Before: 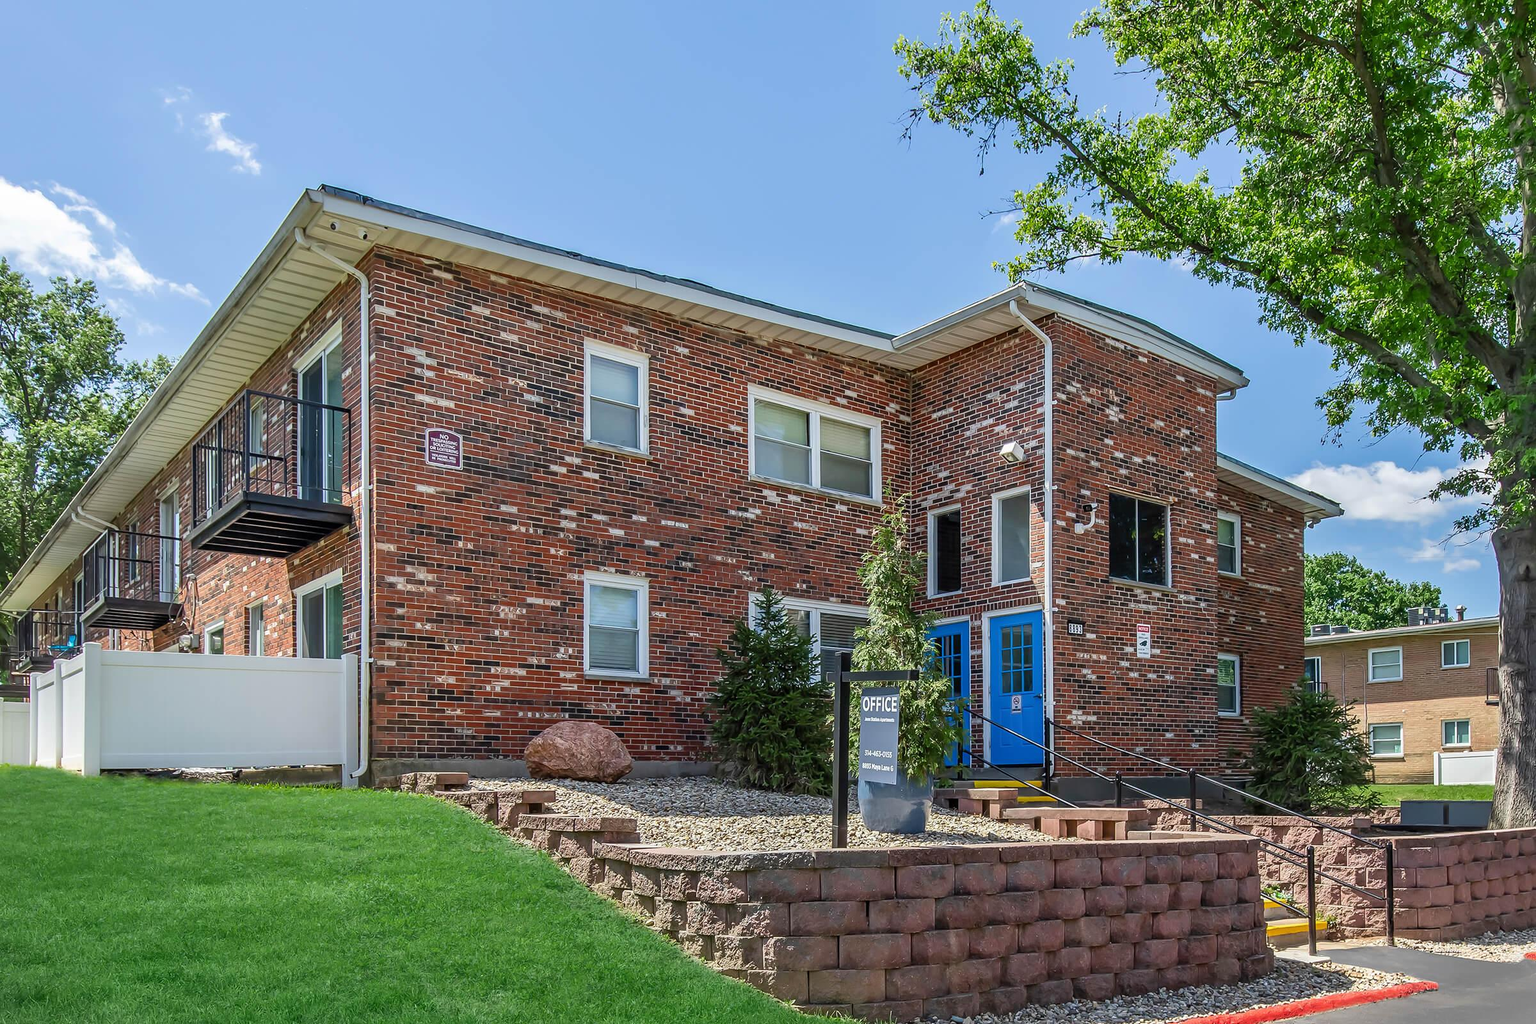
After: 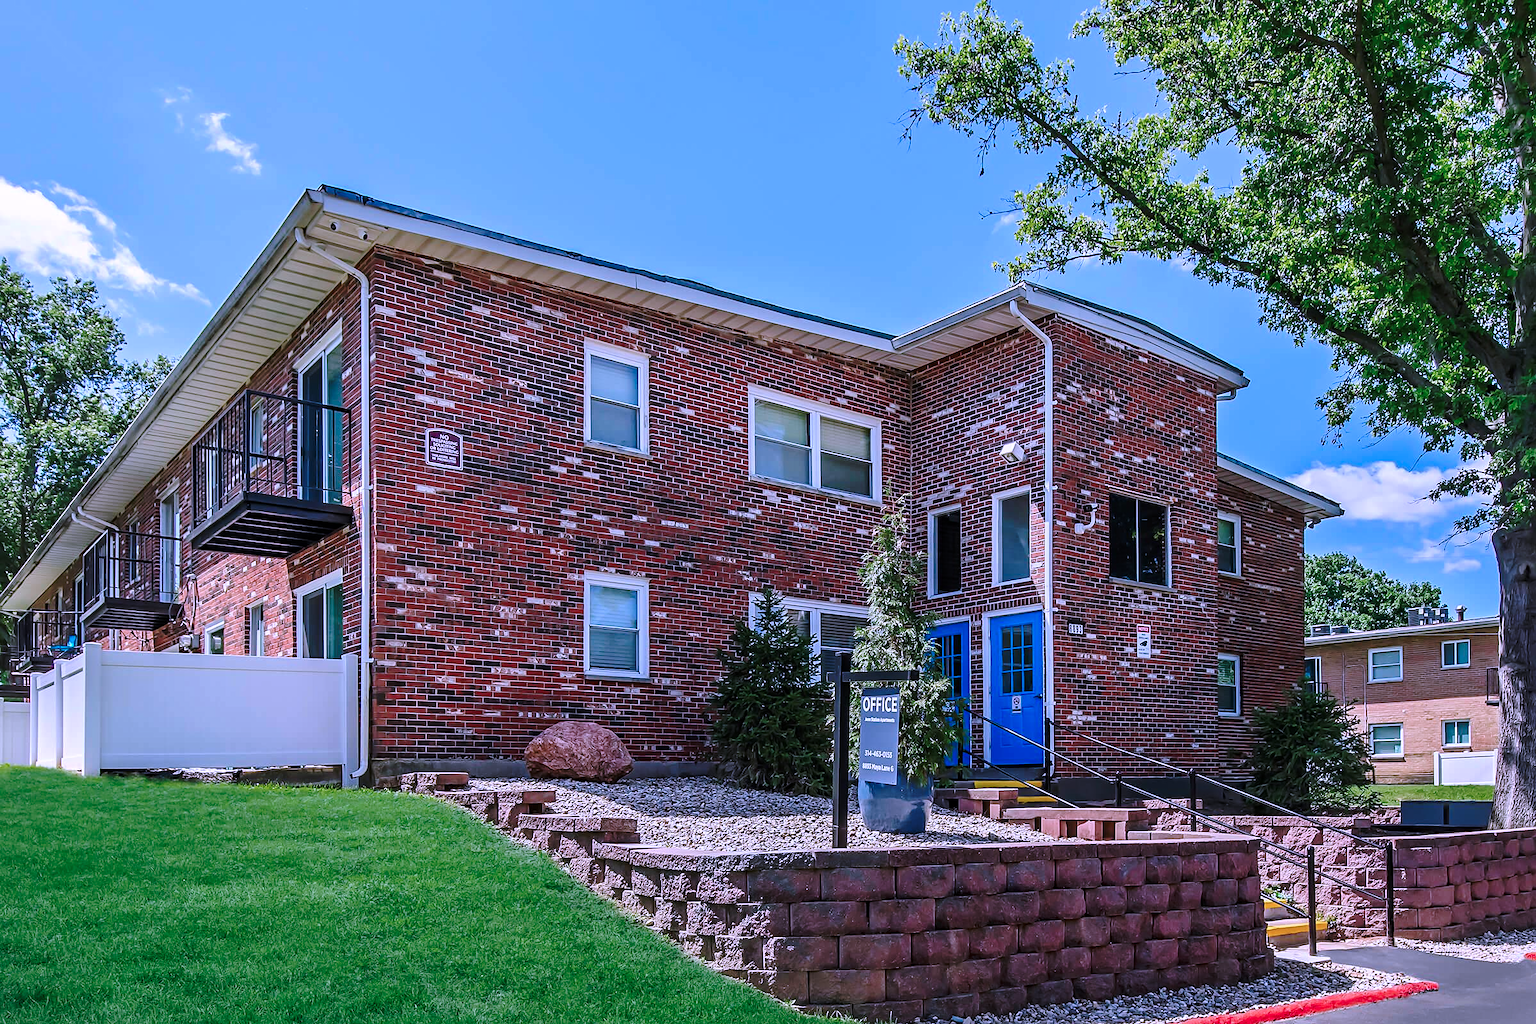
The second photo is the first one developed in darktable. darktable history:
base curve: curves: ch0 [(0, 0) (0.073, 0.04) (0.157, 0.139) (0.492, 0.492) (0.758, 0.758) (1, 1)], preserve colors none
color calibration: x 0.37, y 0.382, temperature 4315.73 K
haze removal: compatibility mode true, adaptive false
sharpen: amount 0.218
color correction: highlights a* 15.24, highlights b* -25.36
